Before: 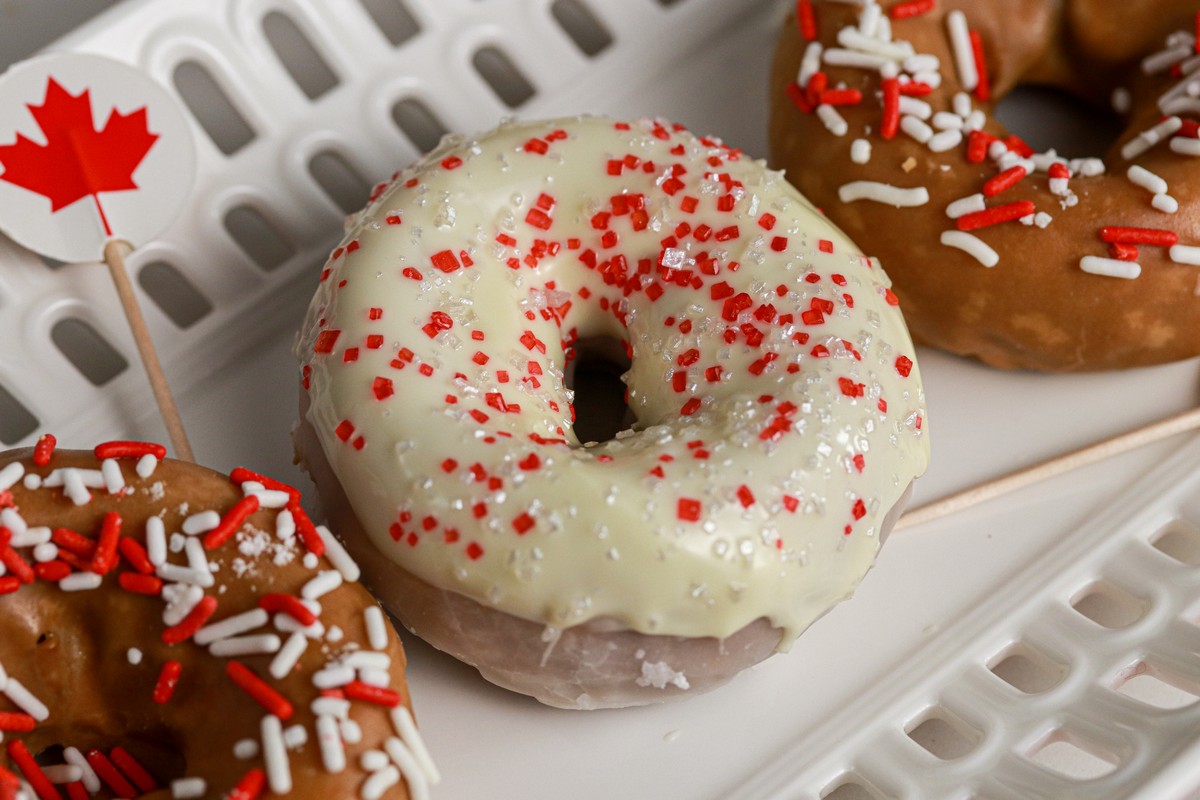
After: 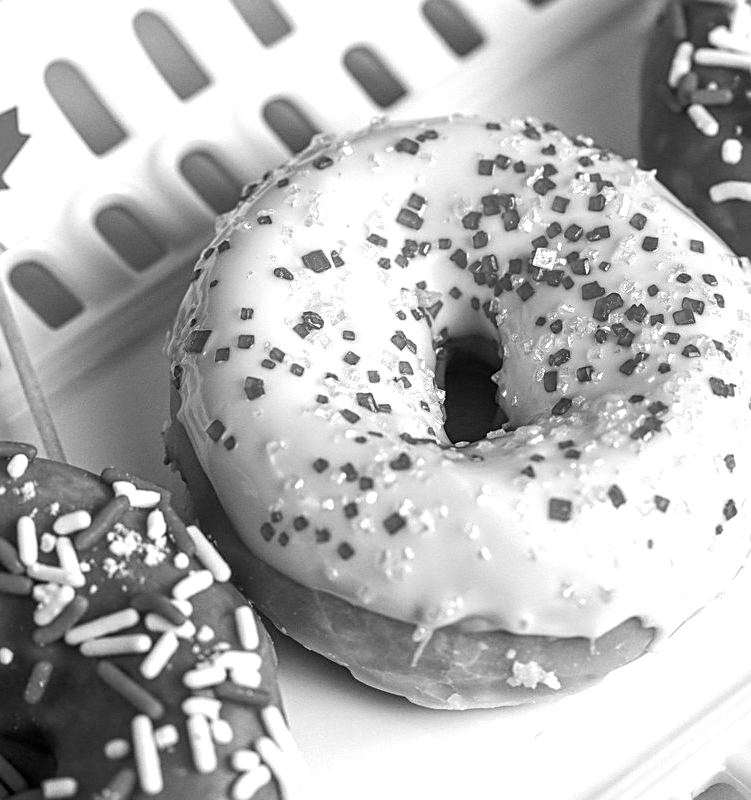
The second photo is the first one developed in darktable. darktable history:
color calibration: output gray [0.21, 0.42, 0.37, 0], gray › normalize channels true, illuminant as shot in camera, x 0.362, y 0.385, temperature 4542.65 K, gamut compression 0.002
local contrast: on, module defaults
crop: left 10.799%, right 26.551%
sharpen: on, module defaults
exposure: black level correction 0, exposure 0.95 EV, compensate exposure bias true, compensate highlight preservation false
